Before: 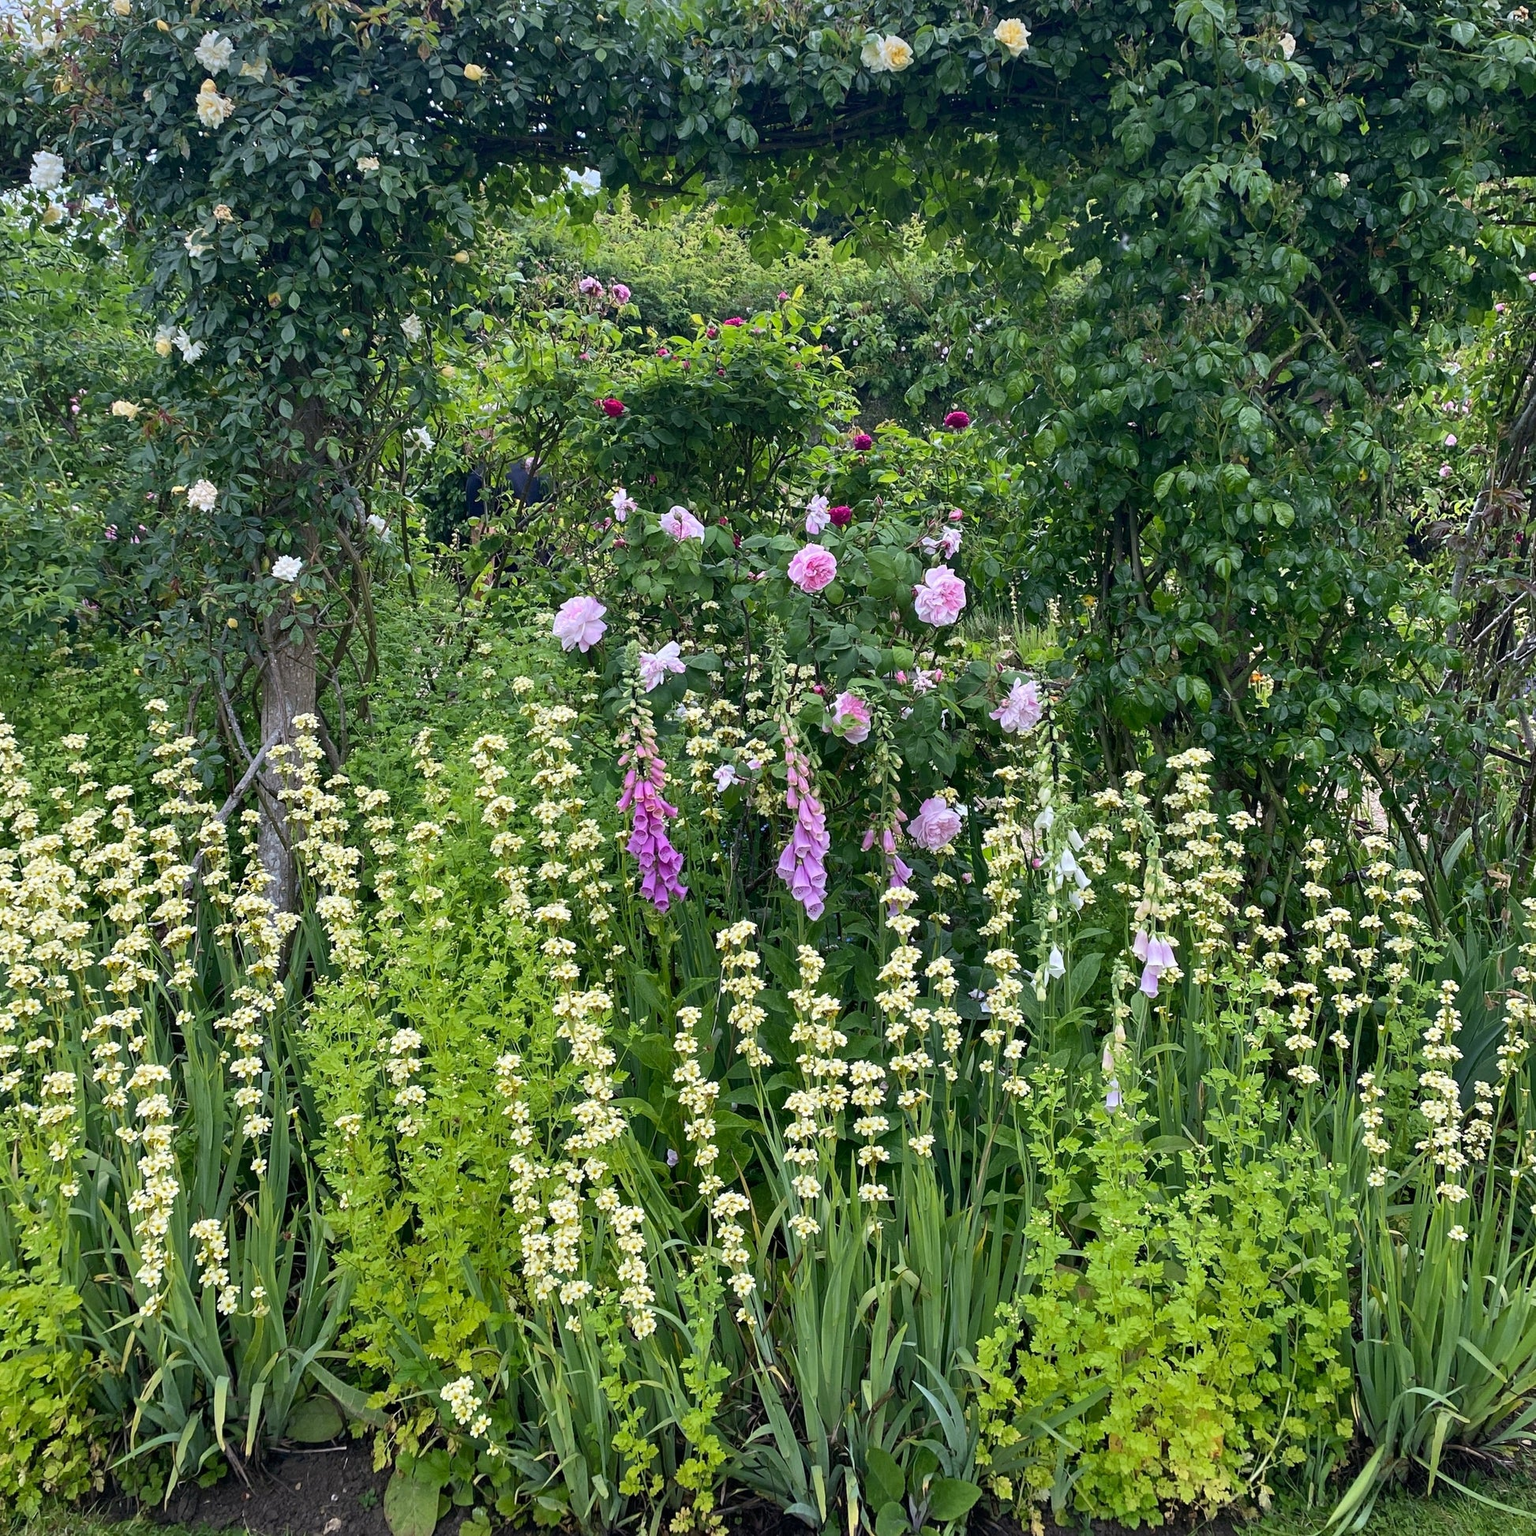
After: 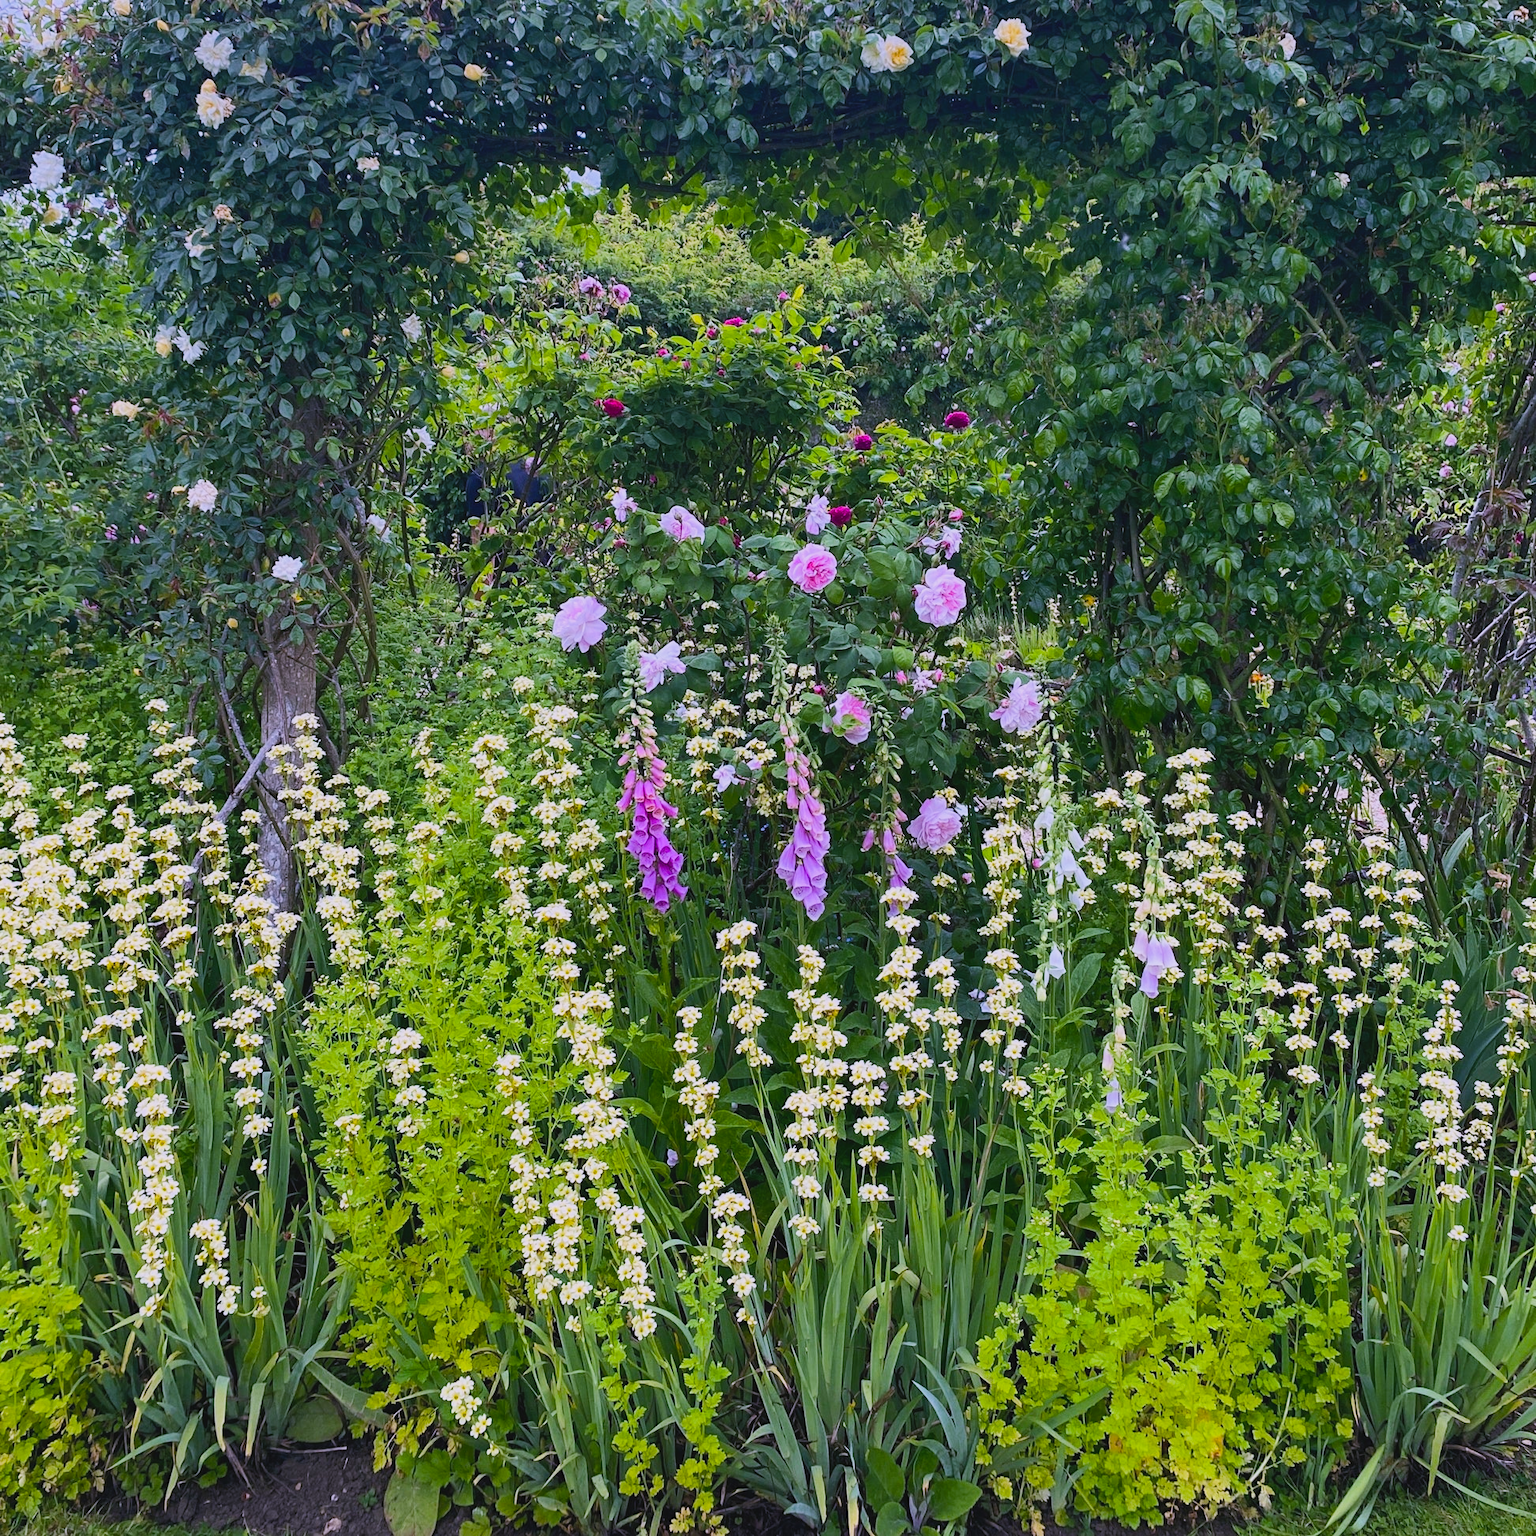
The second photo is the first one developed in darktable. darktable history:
white balance: red 1.042, blue 1.17
filmic rgb: black relative exposure -16 EV, white relative exposure 4.97 EV, hardness 6.25
color balance rgb: perceptual saturation grading › global saturation 25%, global vibrance 20%
tone equalizer: -8 EV -0.001 EV, -7 EV 0.001 EV, -6 EV -0.002 EV, -5 EV -0.003 EV, -4 EV -0.062 EV, -3 EV -0.222 EV, -2 EV -0.267 EV, -1 EV 0.105 EV, +0 EV 0.303 EV
exposure: black level correction -0.008, exposure 0.067 EV, compensate highlight preservation false
